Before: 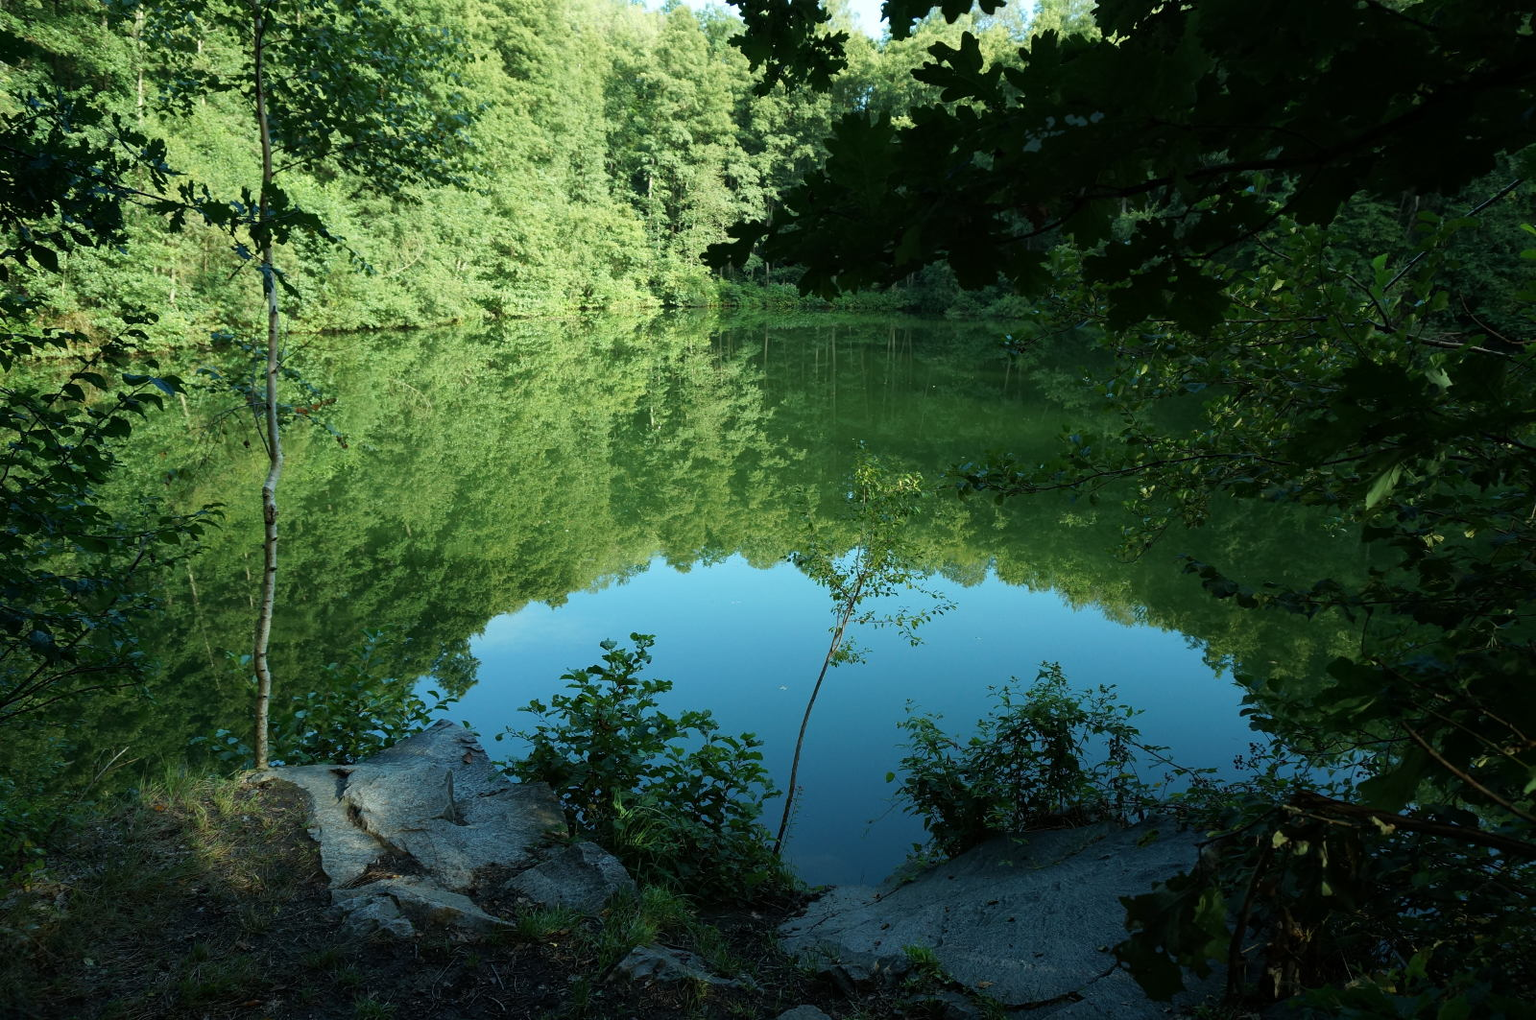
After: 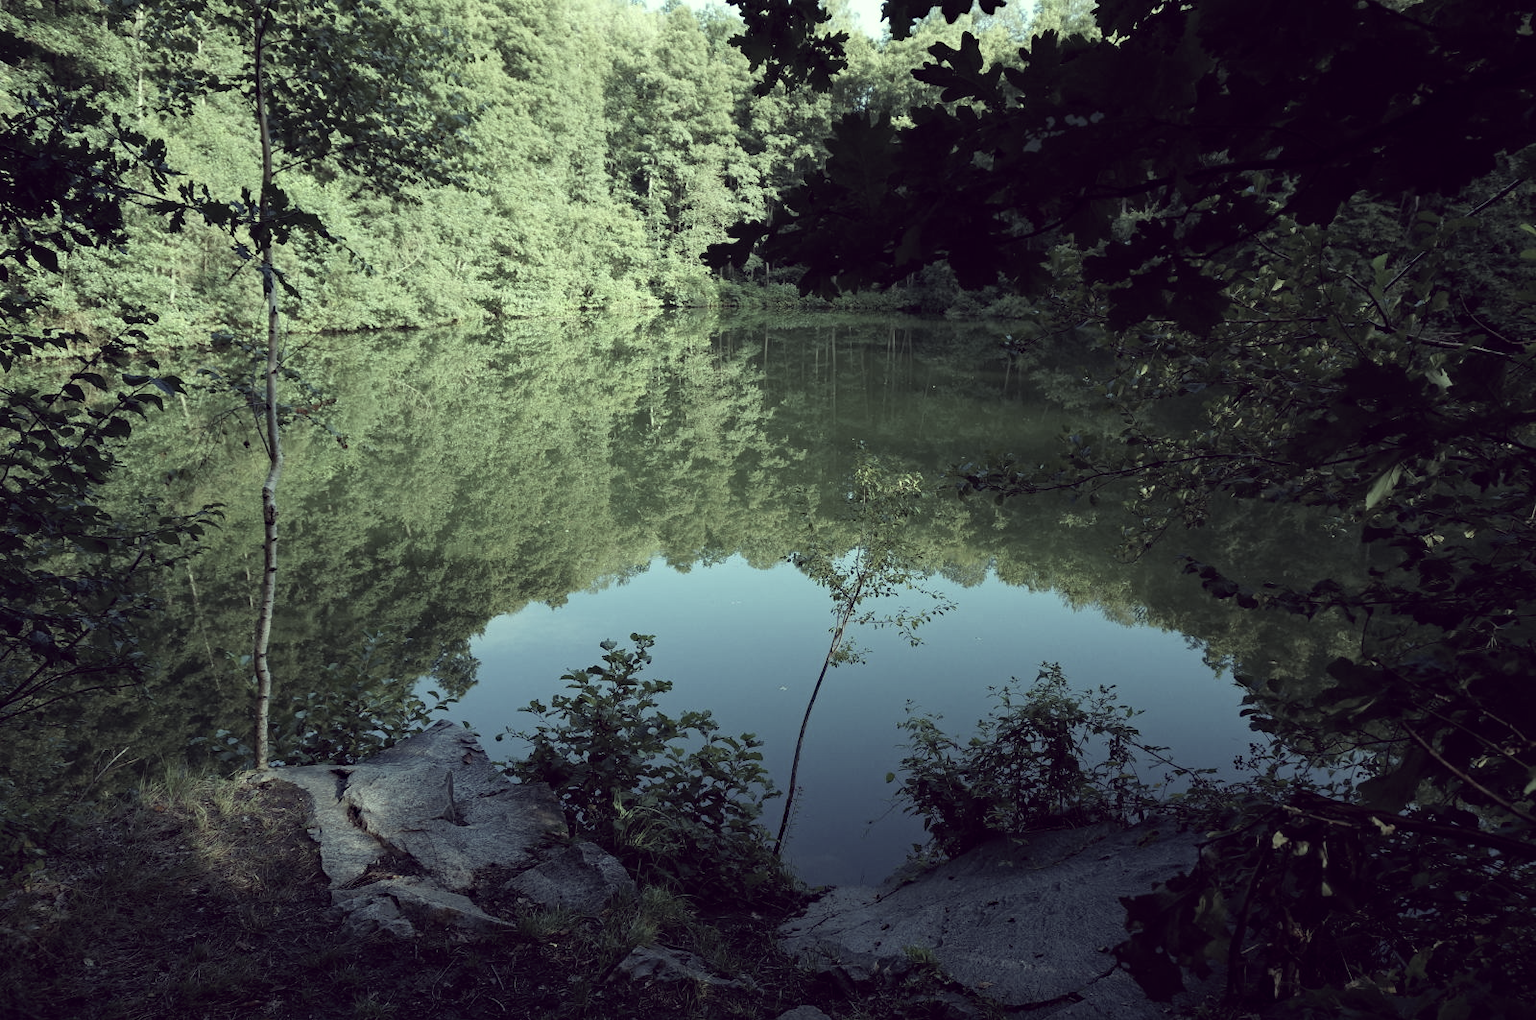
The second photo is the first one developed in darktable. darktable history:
haze removal: compatibility mode true, adaptive false
color correction: highlights a* -20.17, highlights b* 20.27, shadows a* 20.03, shadows b* -20.46, saturation 0.43
